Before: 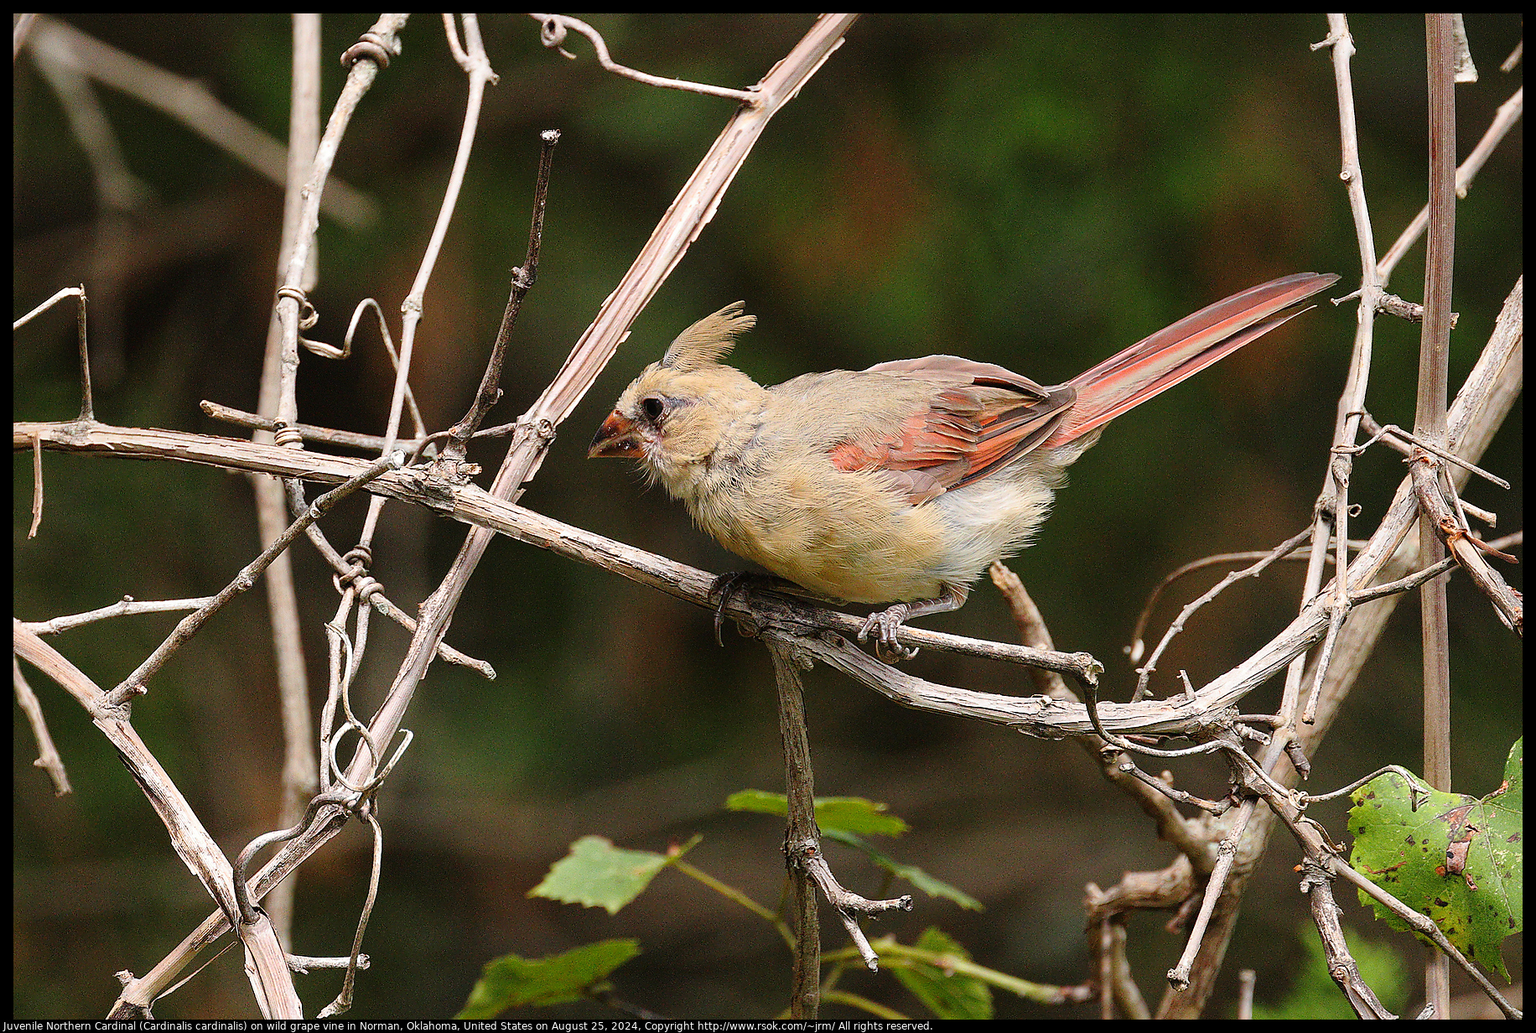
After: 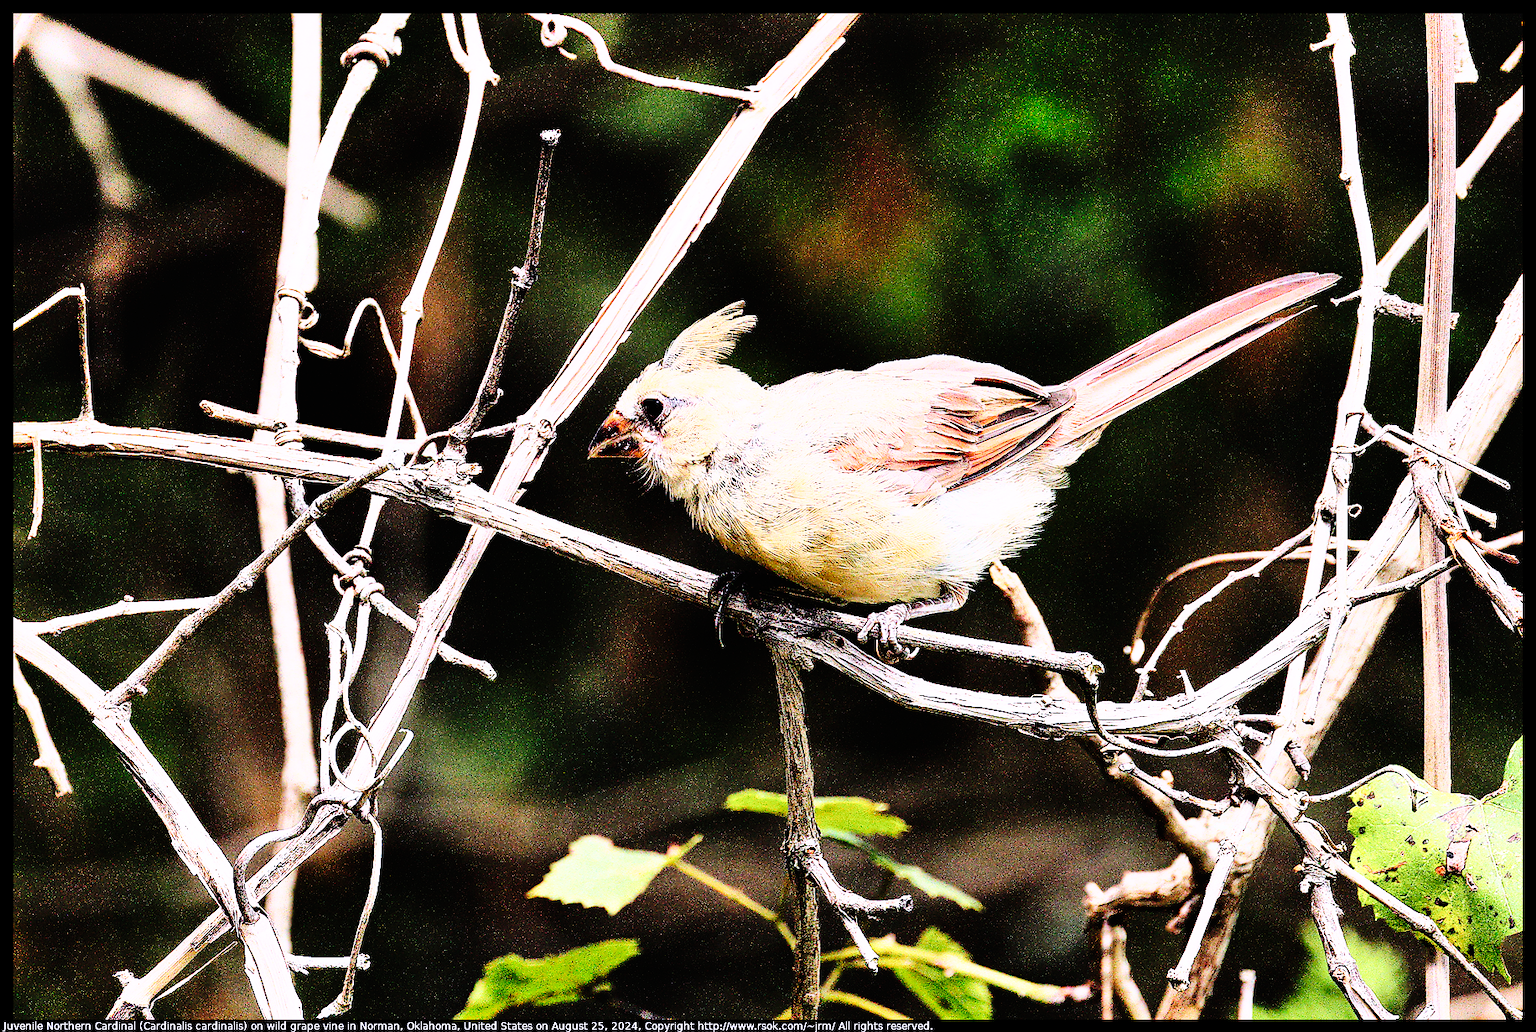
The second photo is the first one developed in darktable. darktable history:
color calibration: illuminant custom, x 0.363, y 0.385, temperature 4528.03 K
tone curve: curves: ch0 [(0, 0) (0.003, 0.003) (0.011, 0.005) (0.025, 0.008) (0.044, 0.012) (0.069, 0.02) (0.1, 0.031) (0.136, 0.047) (0.177, 0.088) (0.224, 0.141) (0.277, 0.222) (0.335, 0.32) (0.399, 0.425) (0.468, 0.524) (0.543, 0.623) (0.623, 0.716) (0.709, 0.796) (0.801, 0.88) (0.898, 0.959) (1, 1)], preserve colors none
shadows and highlights: soften with gaussian
rgb curve: curves: ch0 [(0, 0) (0.21, 0.15) (0.24, 0.21) (0.5, 0.75) (0.75, 0.96) (0.89, 0.99) (1, 1)]; ch1 [(0, 0.02) (0.21, 0.13) (0.25, 0.2) (0.5, 0.67) (0.75, 0.9) (0.89, 0.97) (1, 1)]; ch2 [(0, 0.02) (0.21, 0.13) (0.25, 0.2) (0.5, 0.67) (0.75, 0.9) (0.89, 0.97) (1, 1)], compensate middle gray true
color balance: on, module defaults
